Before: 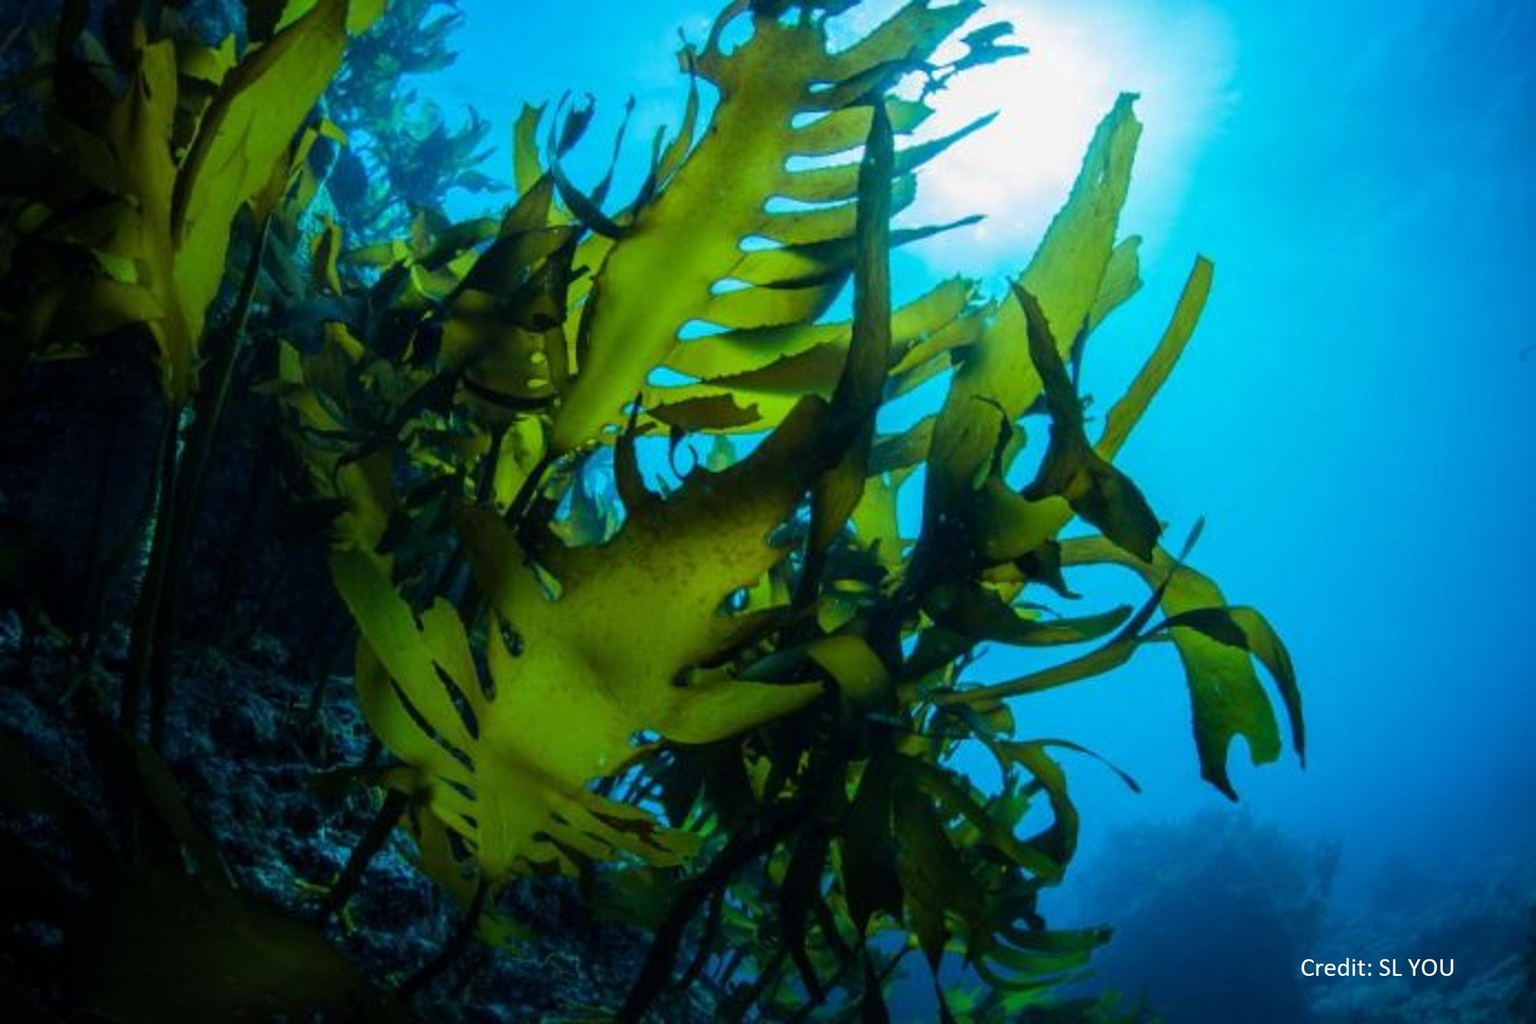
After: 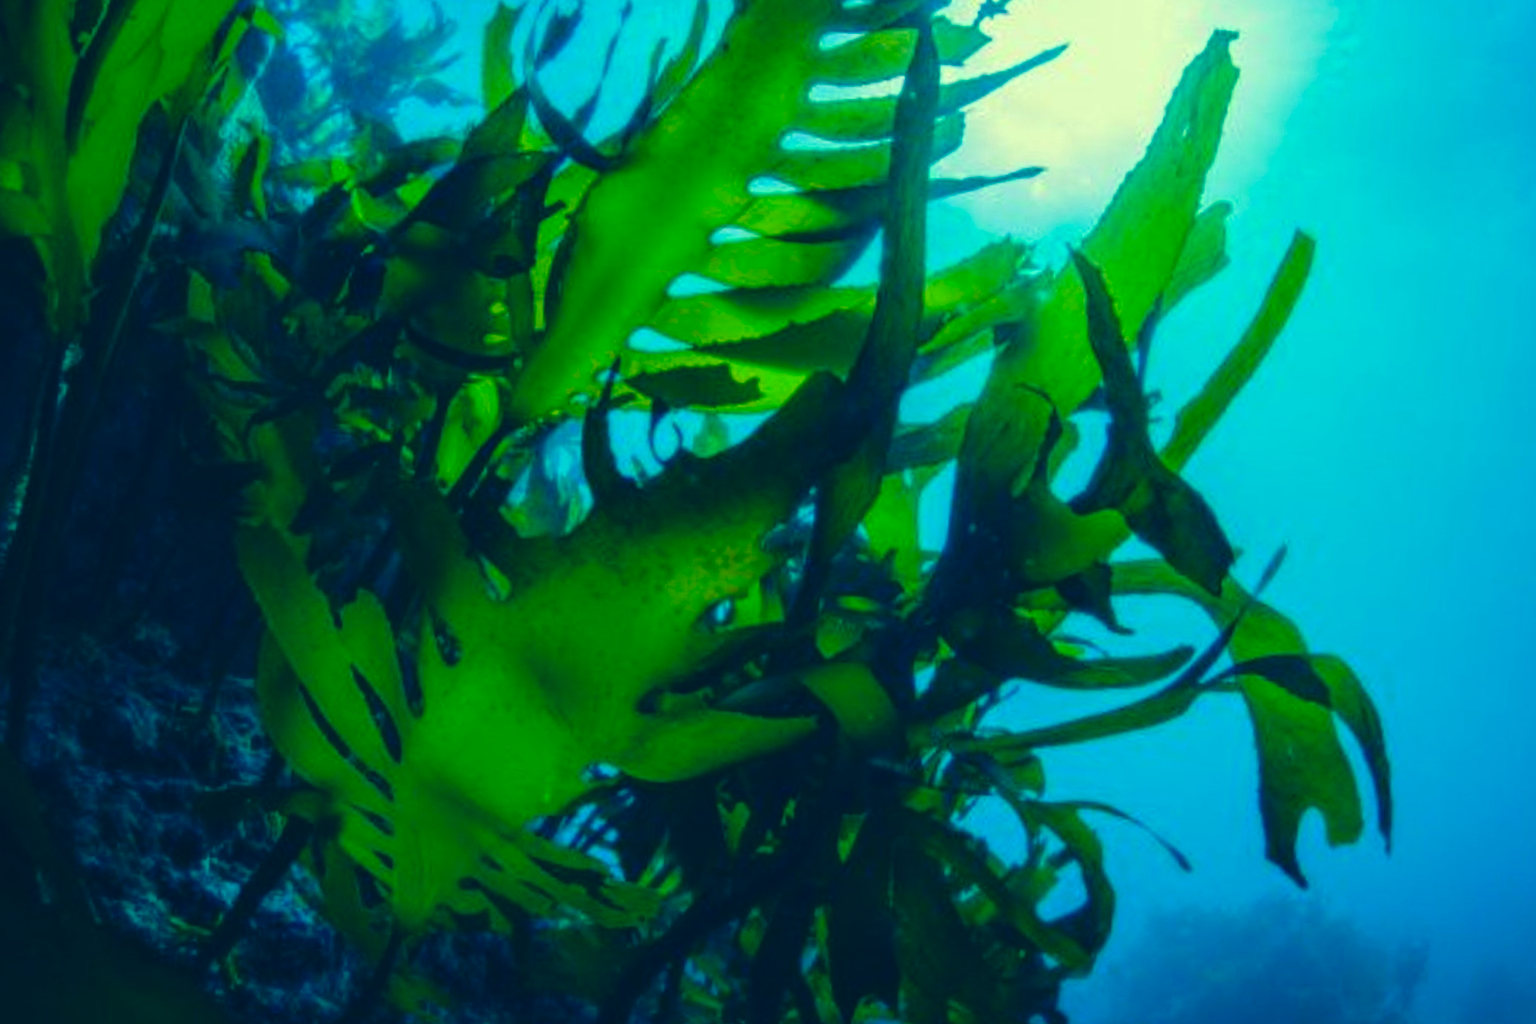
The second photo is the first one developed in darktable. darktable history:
color correction: highlights a* -15.58, highlights b* 40, shadows a* -40, shadows b* -26.18
white balance: red 0.954, blue 1.079
crop and rotate: angle -3.27°, left 5.211%, top 5.211%, right 4.607%, bottom 4.607%
